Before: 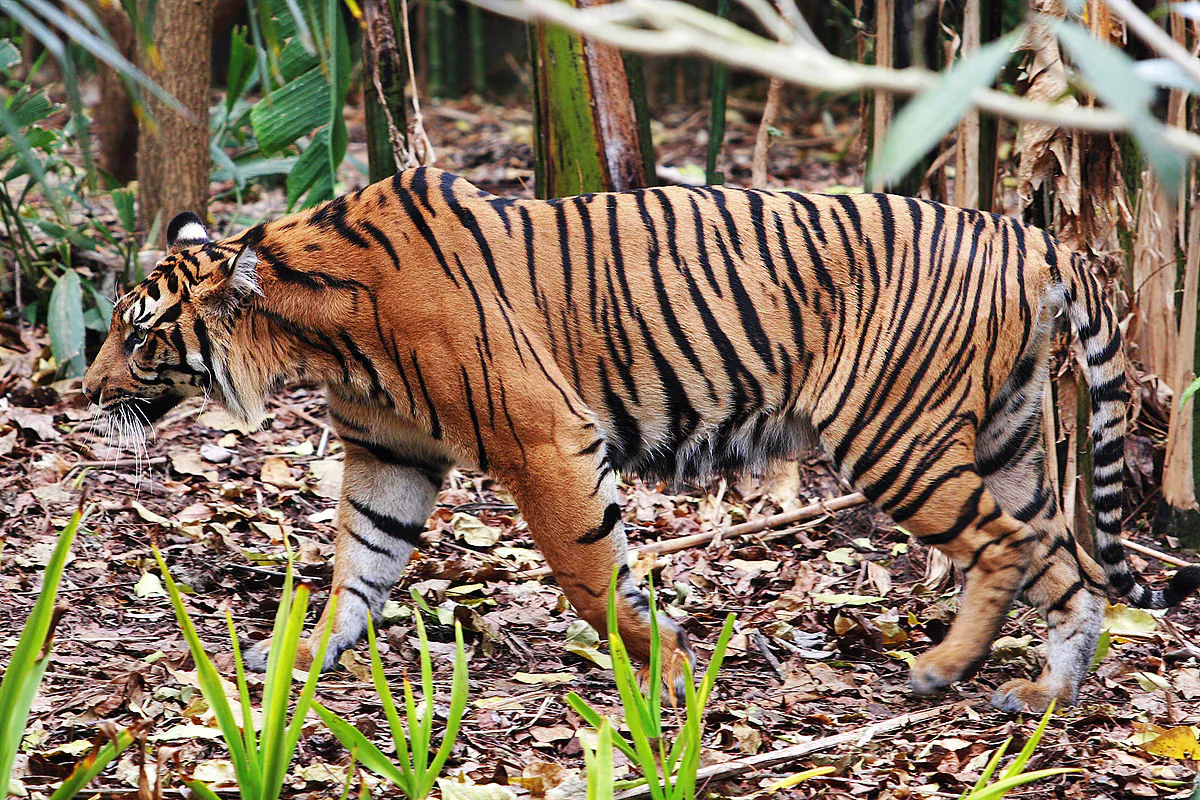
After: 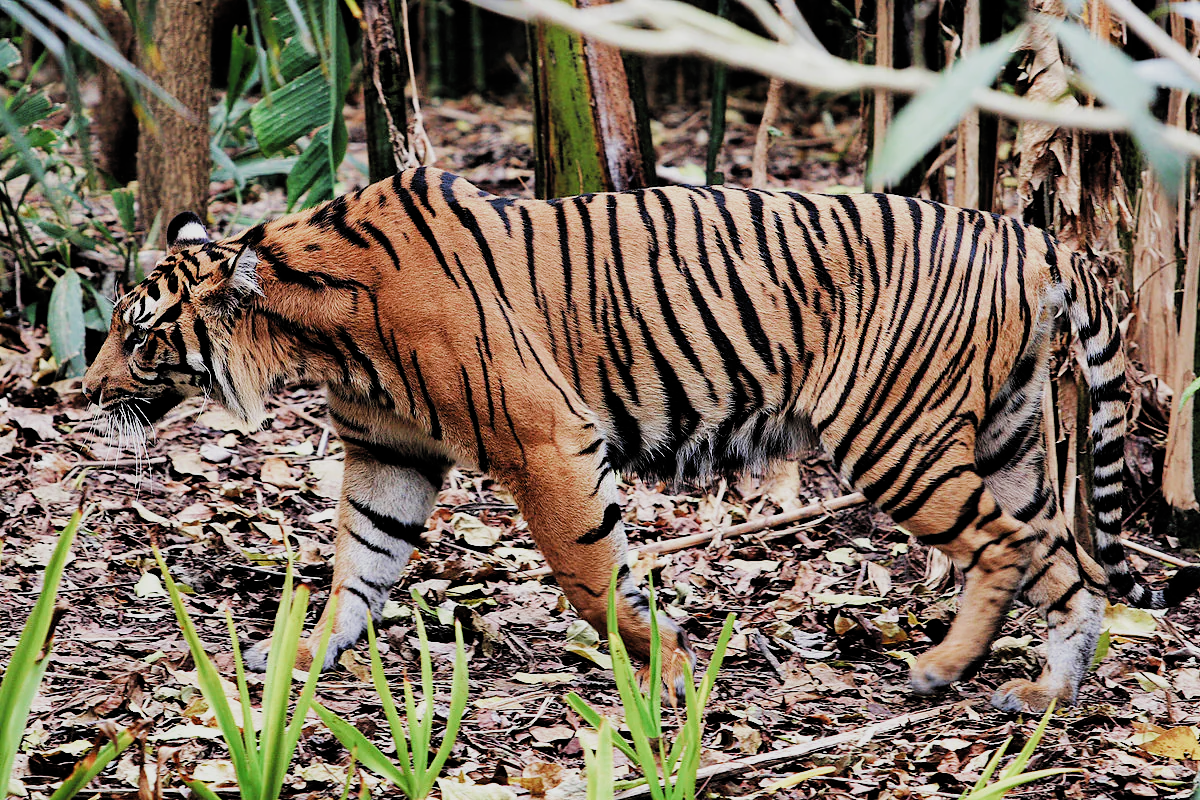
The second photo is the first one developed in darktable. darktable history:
filmic rgb: black relative exposure -5.05 EV, white relative exposure 4 EV, hardness 2.89, contrast 1.298, add noise in highlights 0.001, preserve chrominance max RGB, color science v3 (2019), use custom middle-gray values true, contrast in highlights soft
